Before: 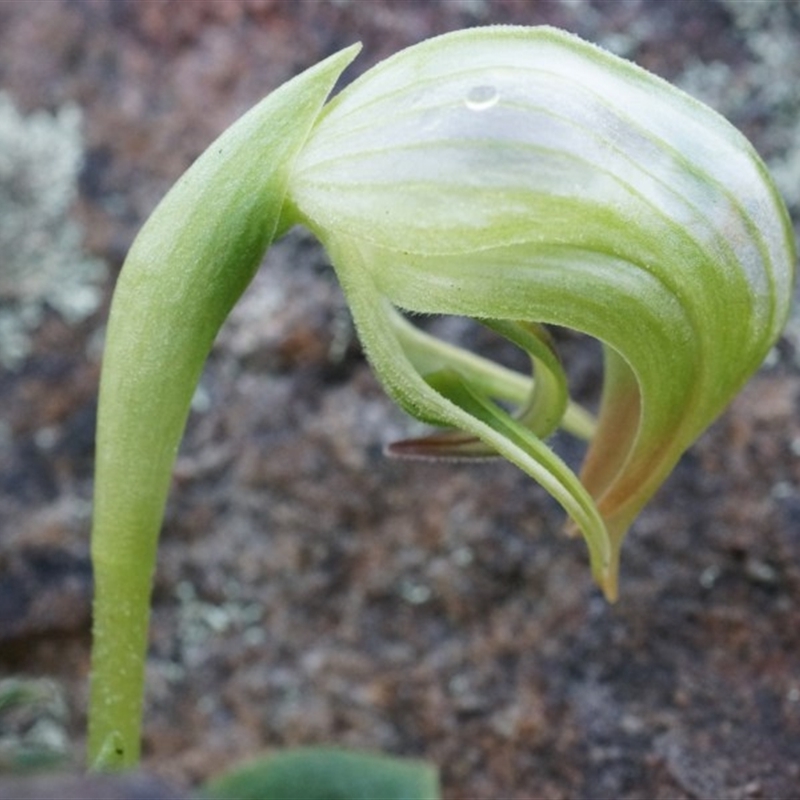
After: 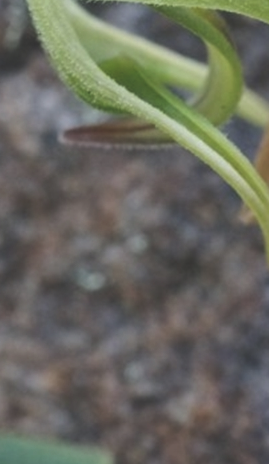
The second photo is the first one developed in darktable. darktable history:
exposure: black level correction -0.025, exposure -0.121 EV, compensate exposure bias true, compensate highlight preservation false
crop: left 40.703%, top 39.243%, right 25.56%, bottom 2.716%
